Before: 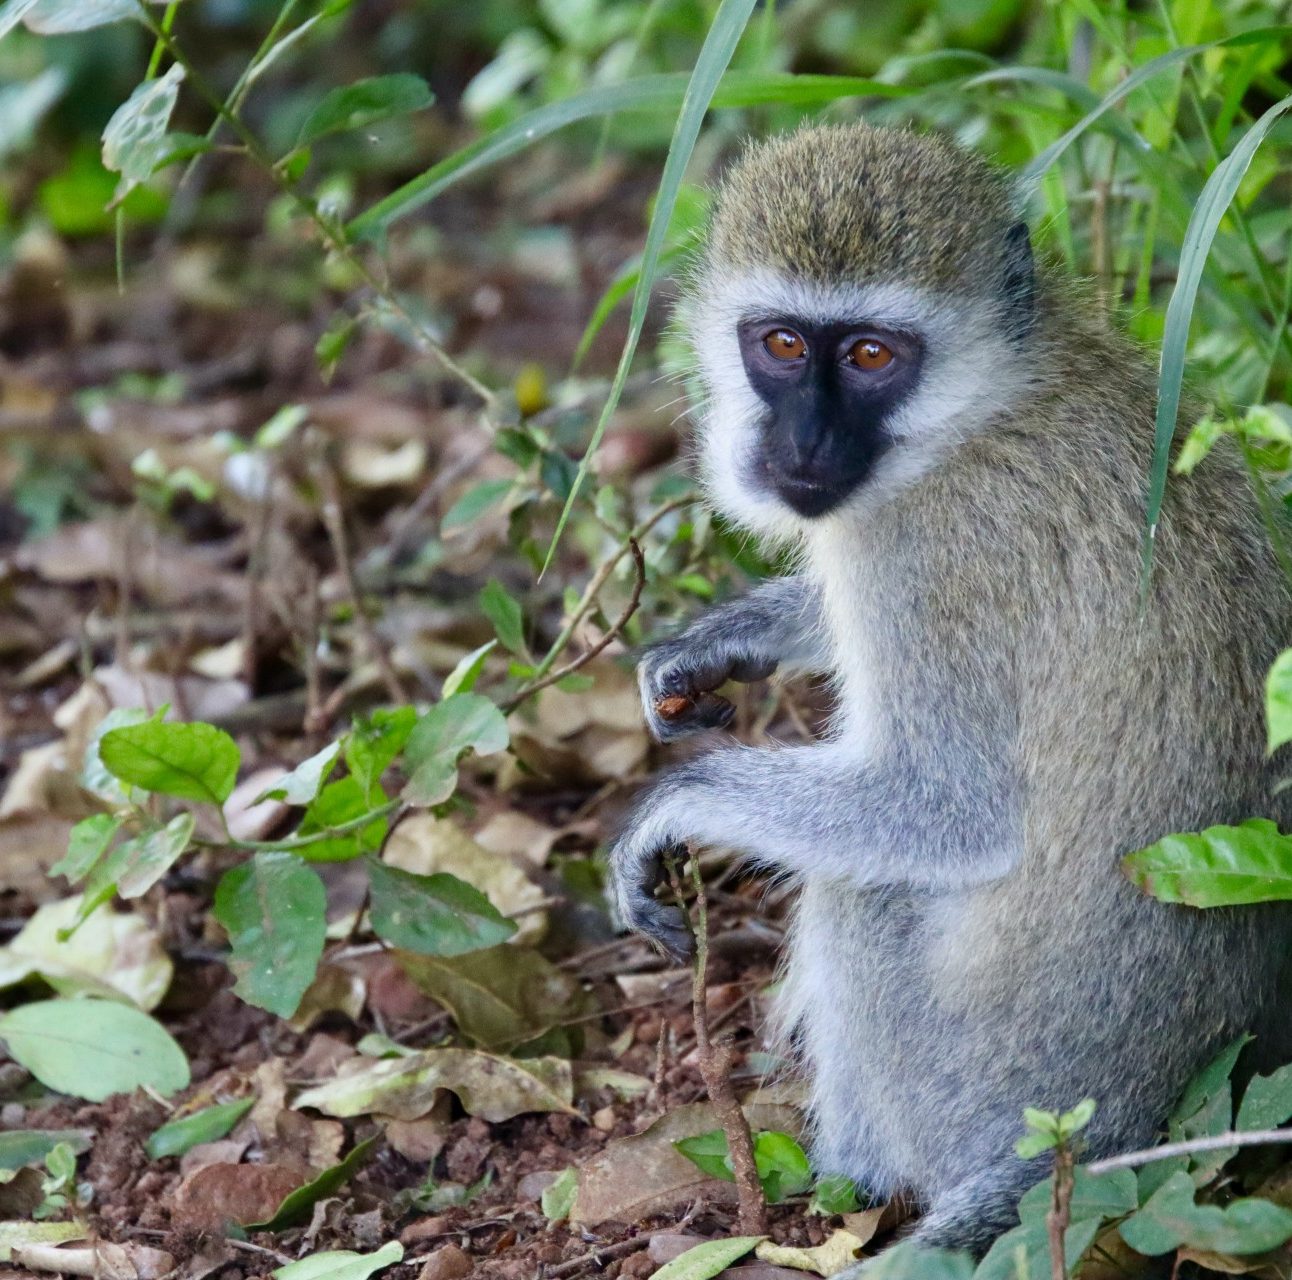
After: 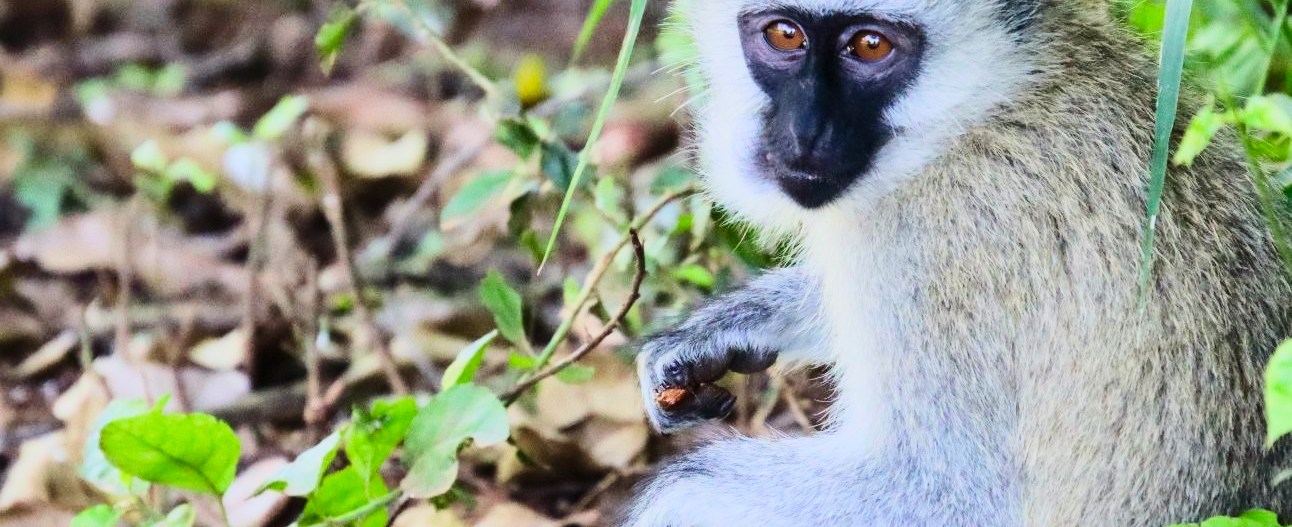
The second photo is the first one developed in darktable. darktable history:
exposure: black level correction 0, exposure -0.862 EV, compensate highlight preservation false
tone equalizer: -7 EV 0.164 EV, -6 EV 0.59 EV, -5 EV 1.14 EV, -4 EV 1.3 EV, -3 EV 1.15 EV, -2 EV 0.6 EV, -1 EV 0.152 EV, edges refinement/feathering 500, mask exposure compensation -1.57 EV, preserve details no
crop and rotate: top 24.152%, bottom 34.664%
contrast brightness saturation: contrast 0.196, brightness 0.169, saturation 0.229
